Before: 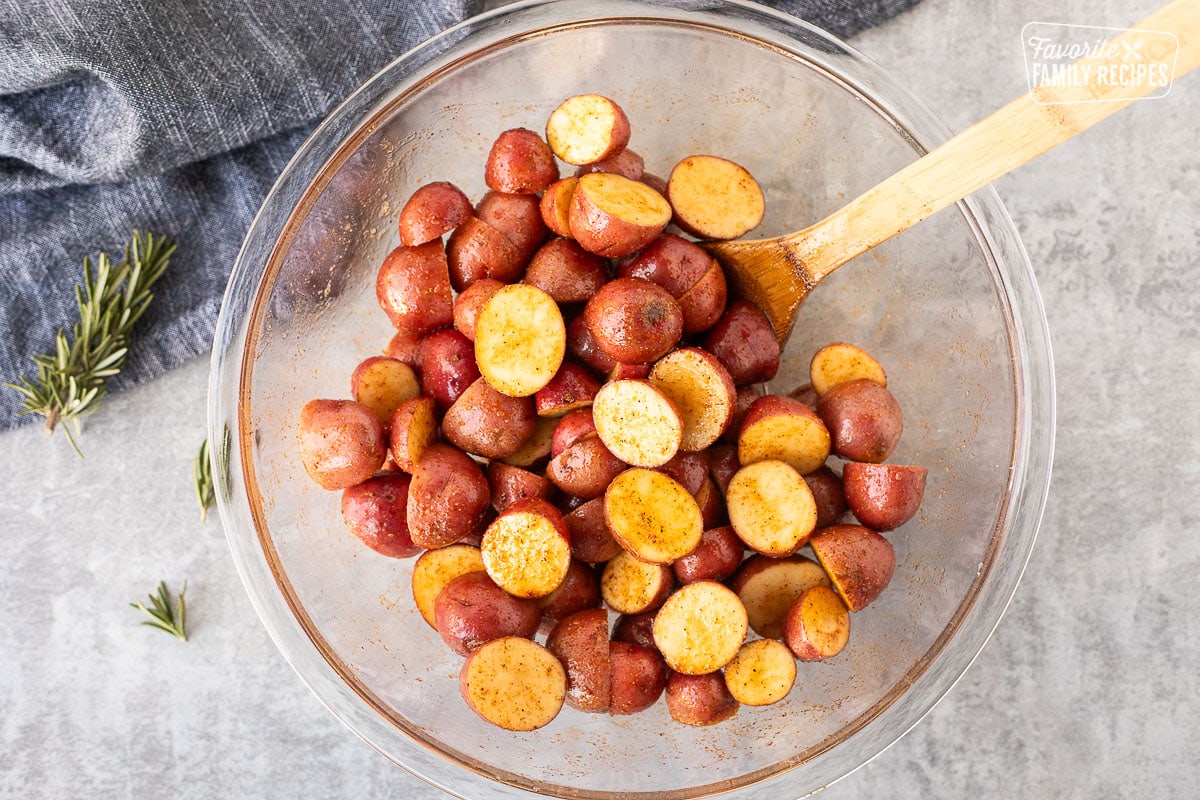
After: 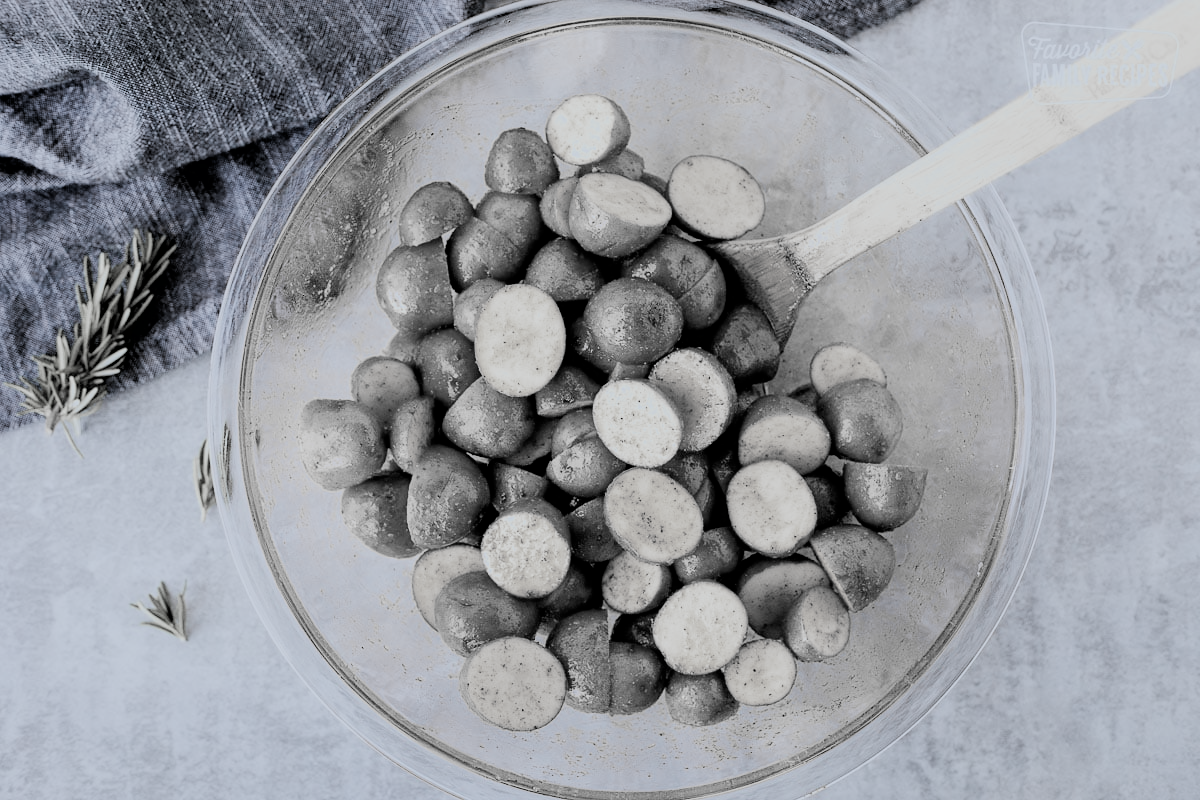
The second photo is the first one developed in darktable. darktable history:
color calibration: gray › normalize channels true, illuminant custom, x 0.388, y 0.387, temperature 3829.5 K, gamut compression 0.01
color zones: curves: ch1 [(0.238, 0.163) (0.476, 0.2) (0.733, 0.322) (0.848, 0.134)], mix 42.06%
filmic rgb: black relative exposure -2.8 EV, white relative exposure 4.56 EV, hardness 1.76, contrast 1.241
